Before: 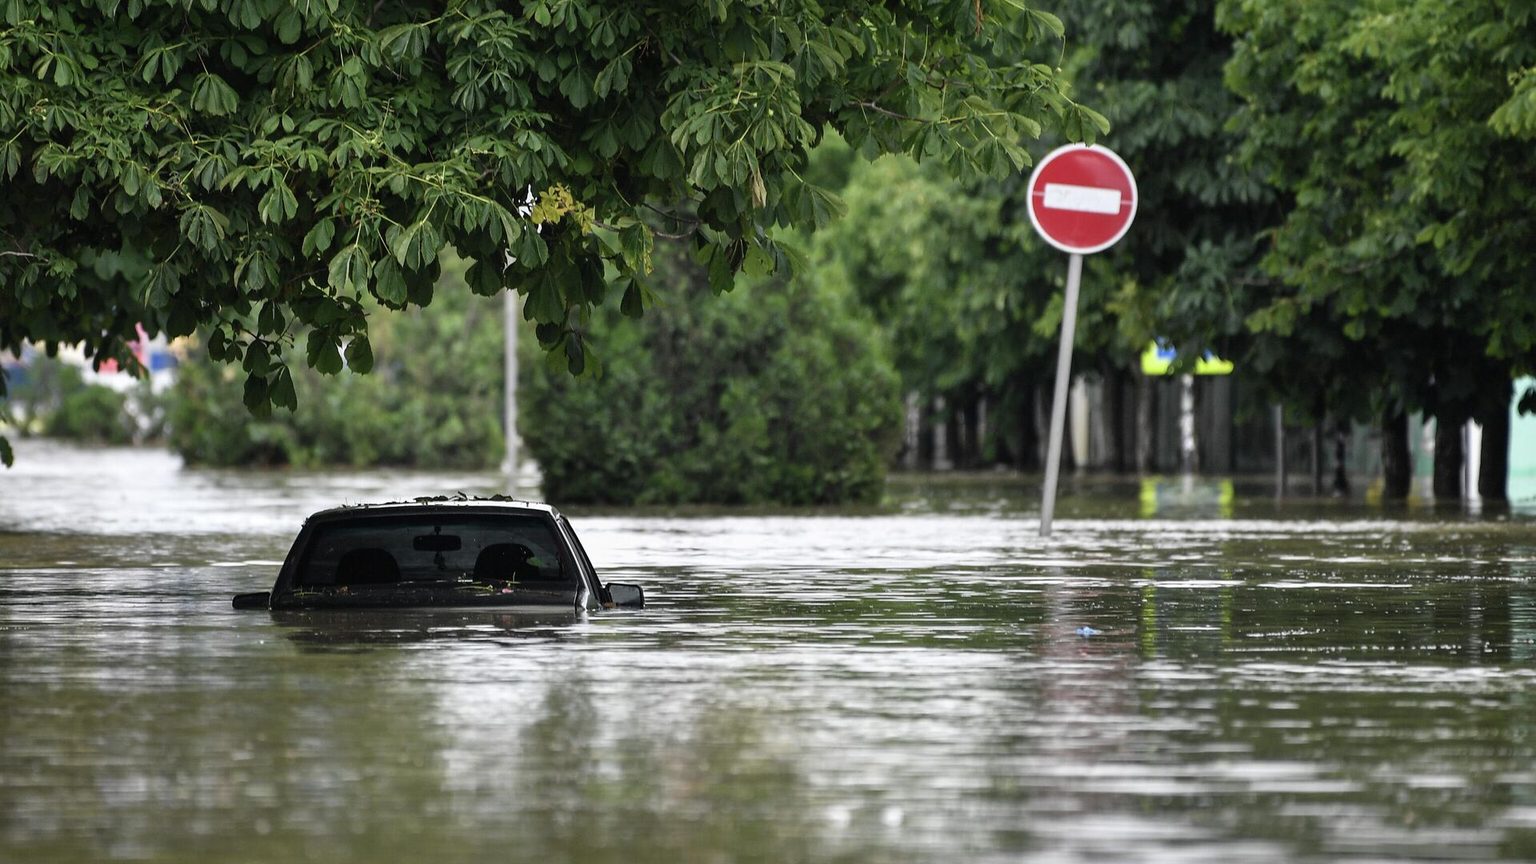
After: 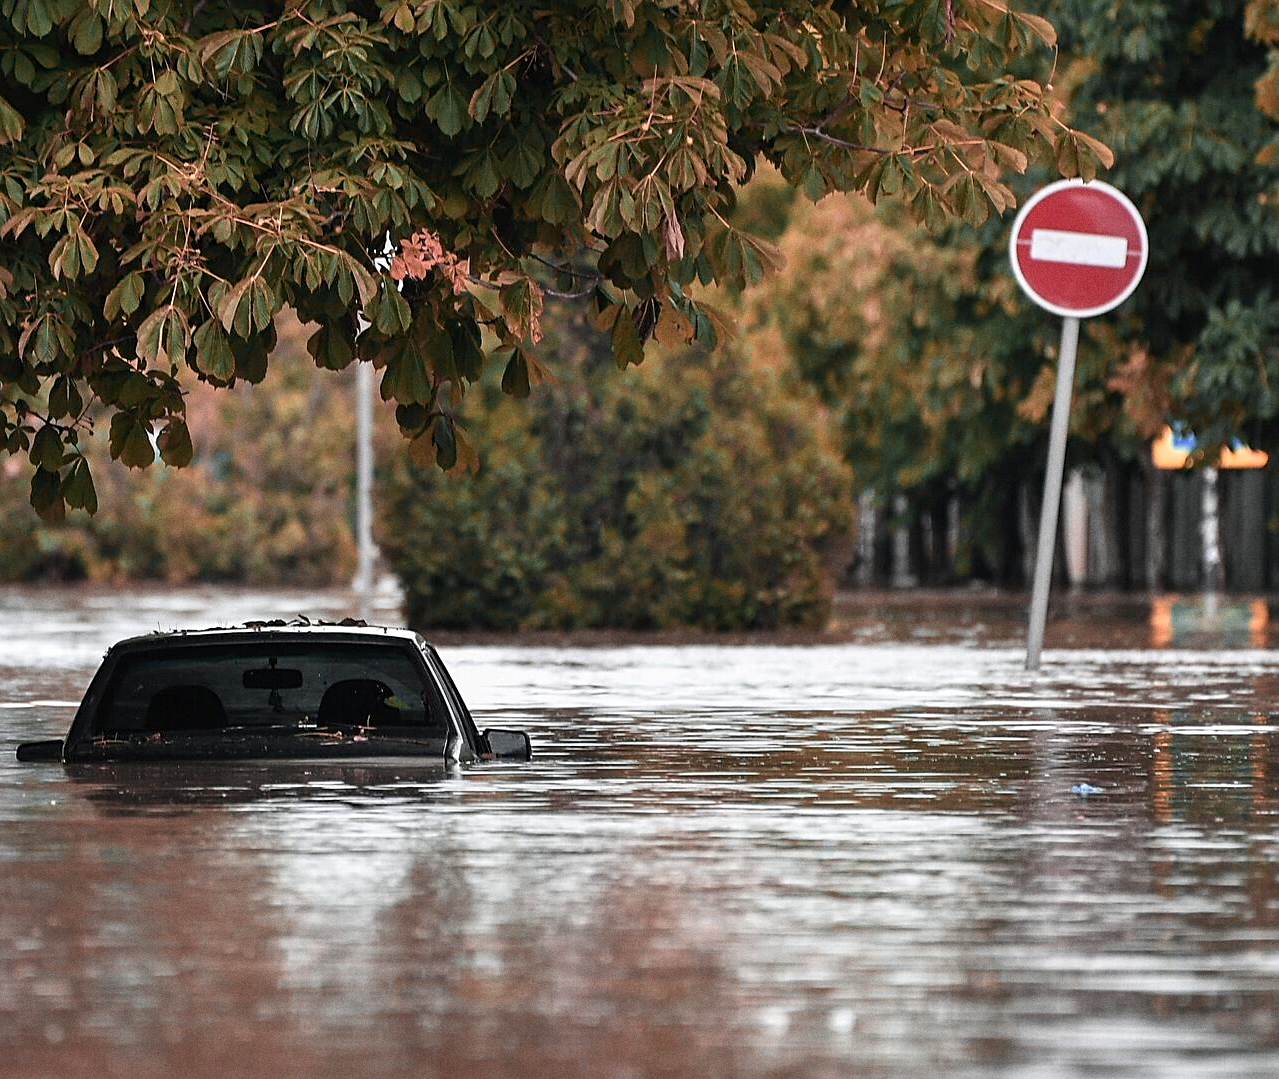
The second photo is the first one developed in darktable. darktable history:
grain: coarseness 0.09 ISO
sharpen: on, module defaults
color zones: curves: ch2 [(0, 0.5) (0.084, 0.497) (0.323, 0.335) (0.4, 0.497) (1, 0.5)], process mode strong
contrast brightness saturation: saturation -0.05
crop and rotate: left 14.292%, right 19.041%
